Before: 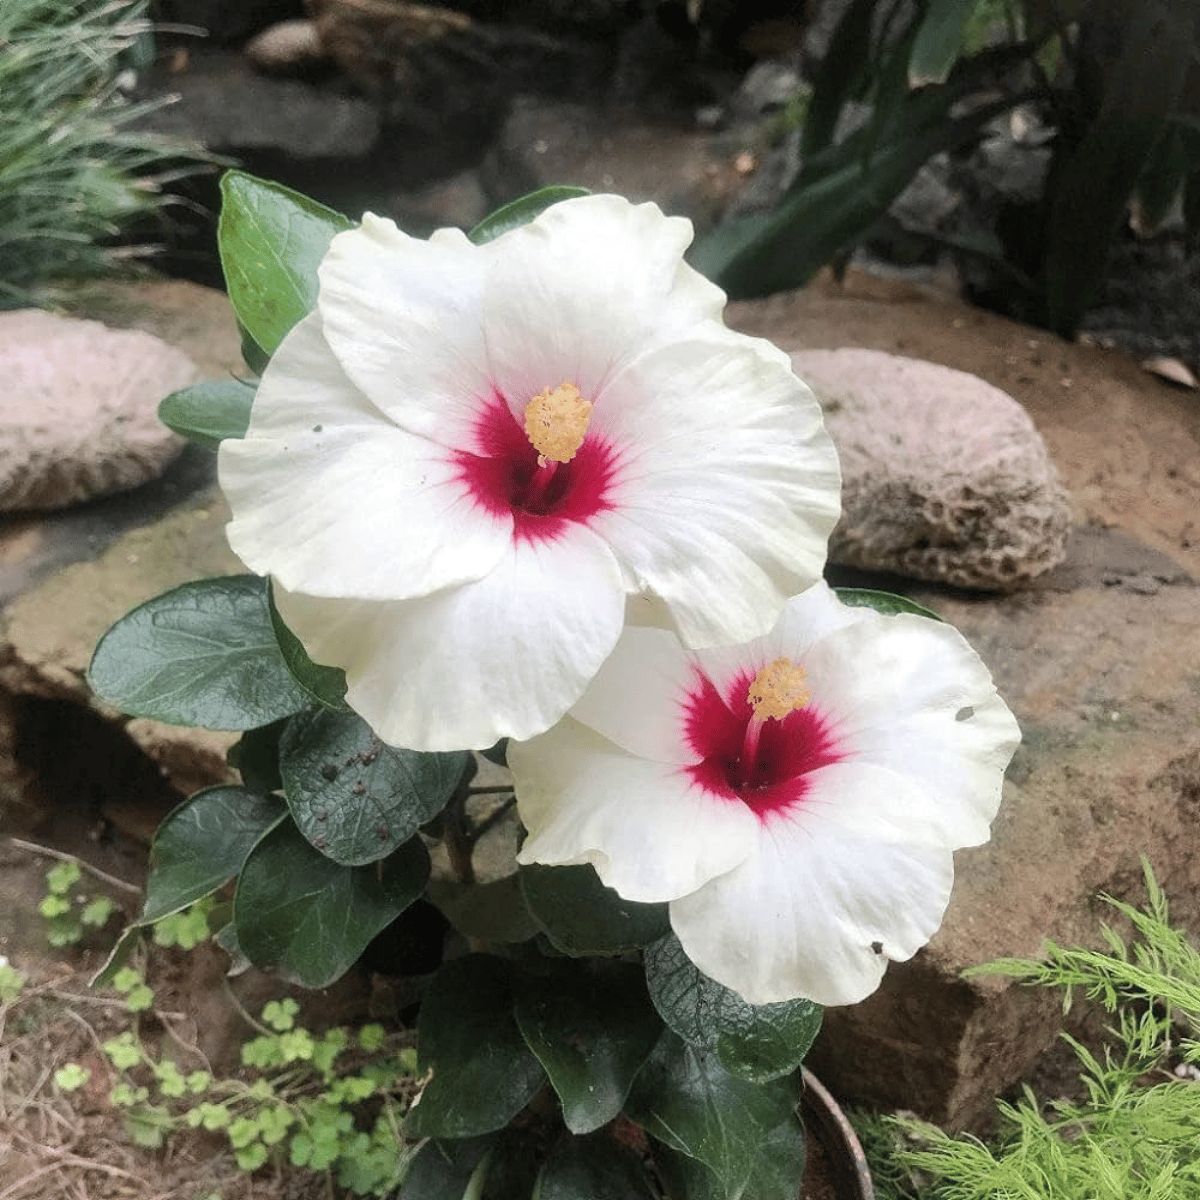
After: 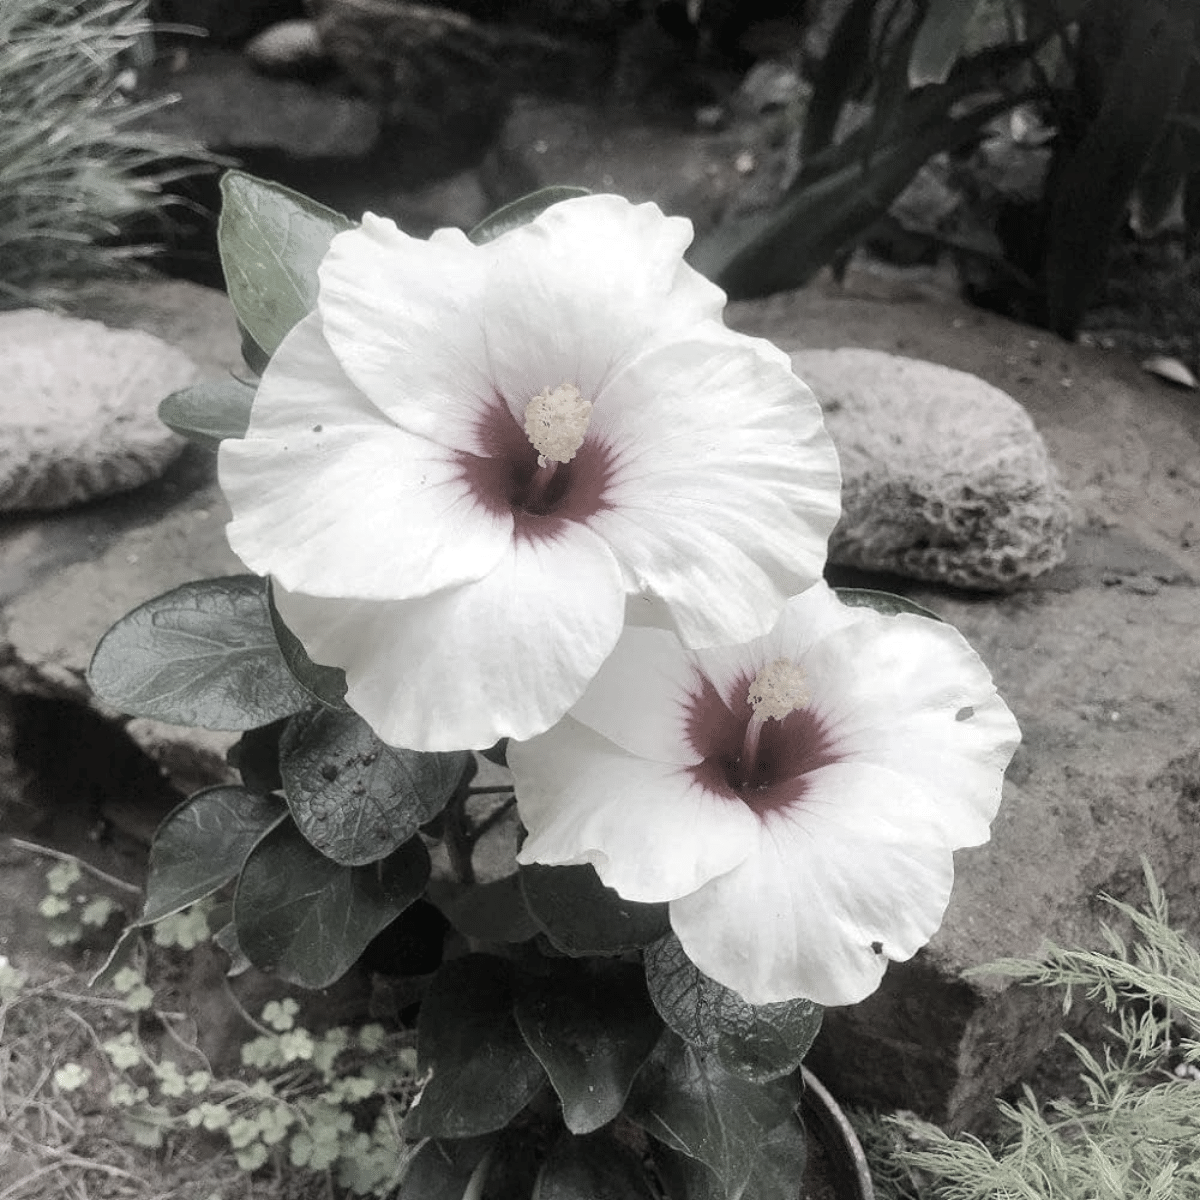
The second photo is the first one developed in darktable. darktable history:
color correction: highlights b* 0.033, saturation 0.21
